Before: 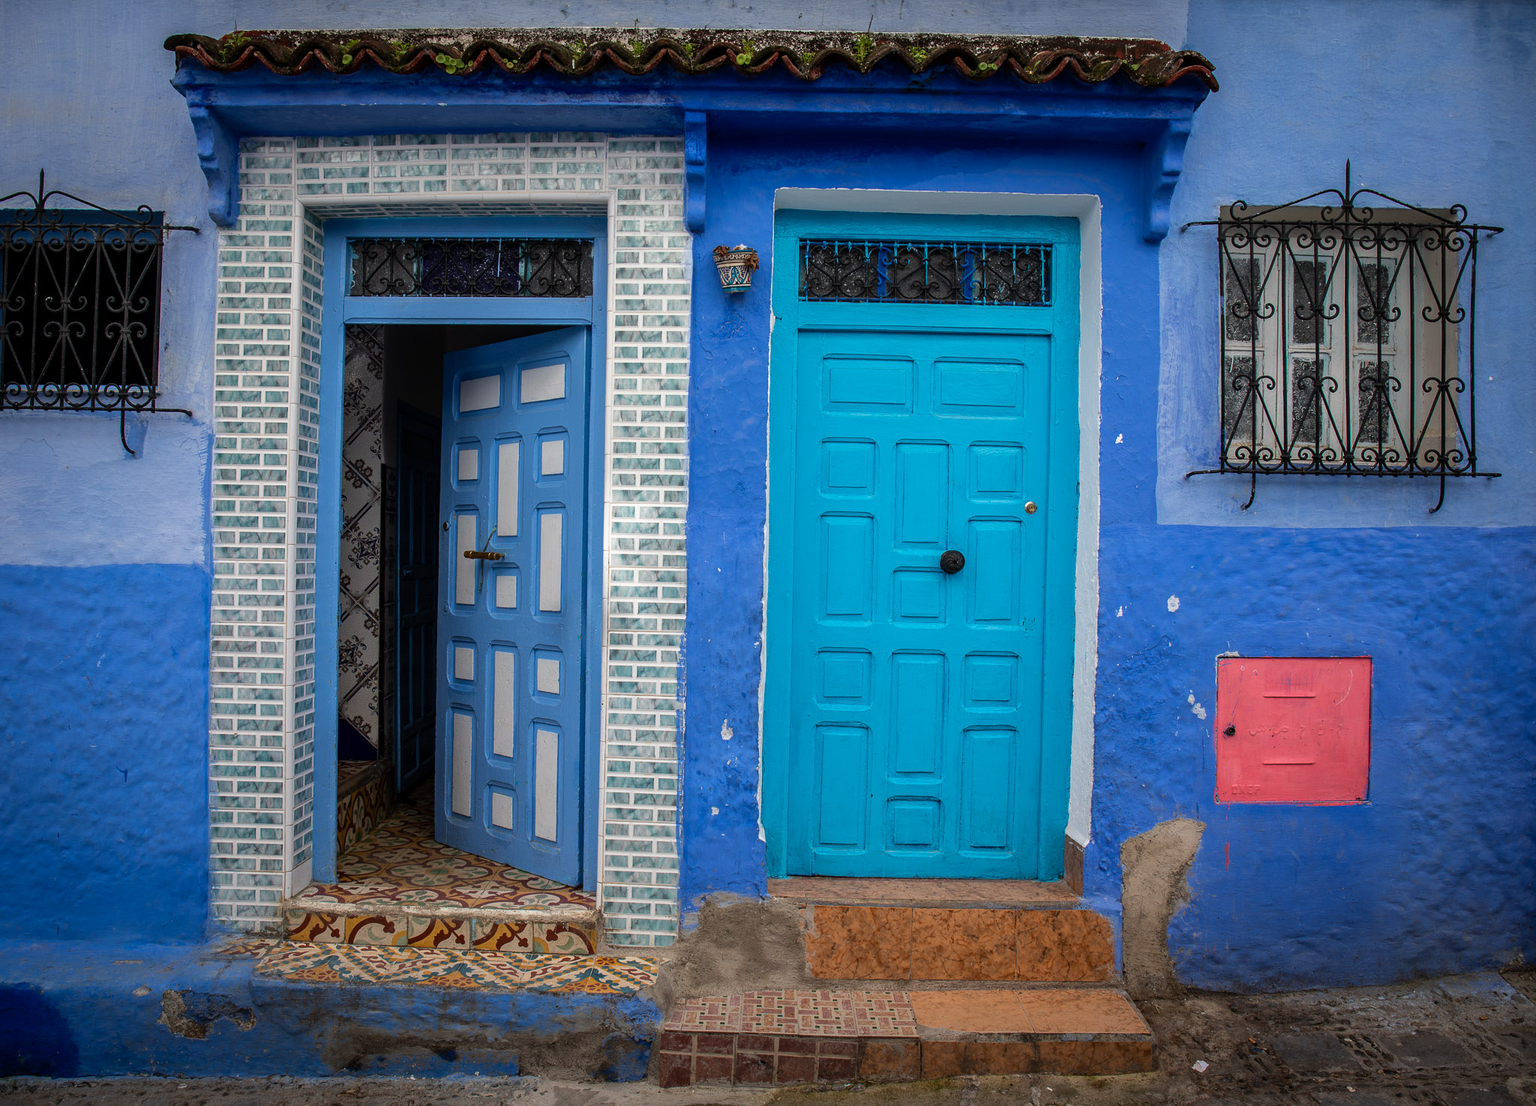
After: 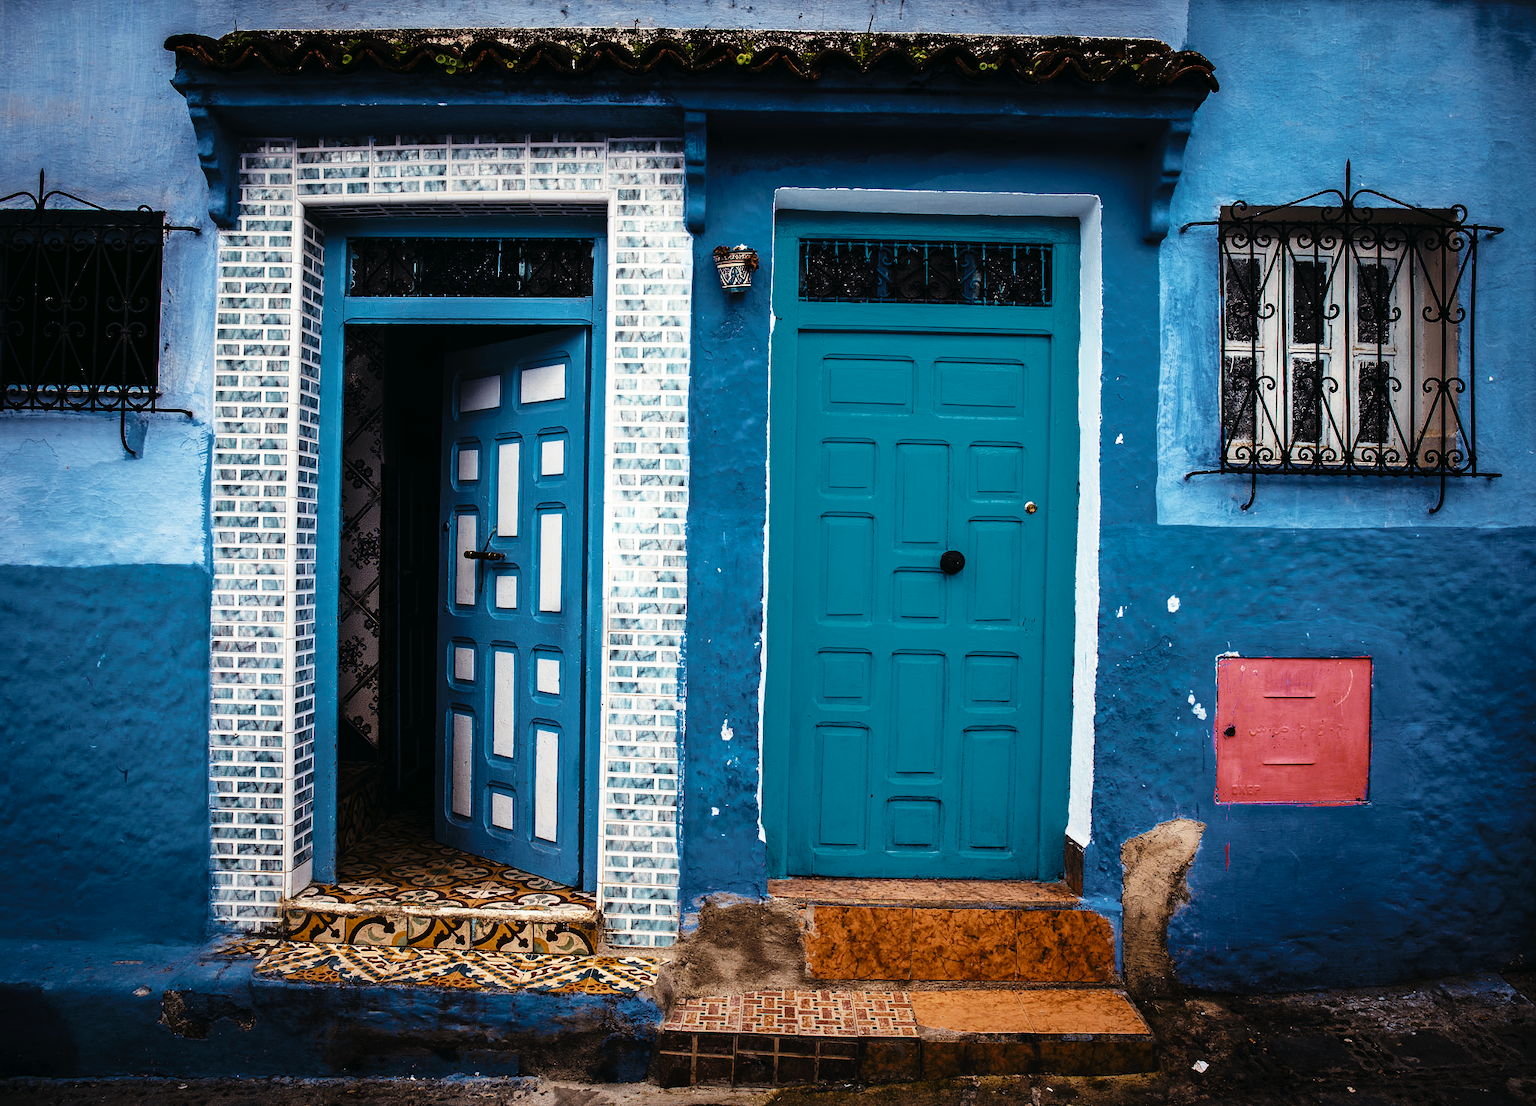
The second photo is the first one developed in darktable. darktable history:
tone curve: curves: ch0 [(0, 0) (0.003, 0.01) (0.011, 0.012) (0.025, 0.012) (0.044, 0.017) (0.069, 0.021) (0.1, 0.025) (0.136, 0.03) (0.177, 0.037) (0.224, 0.052) (0.277, 0.092) (0.335, 0.16) (0.399, 0.3) (0.468, 0.463) (0.543, 0.639) (0.623, 0.796) (0.709, 0.904) (0.801, 0.962) (0.898, 0.988) (1, 1)], preserve colors none
color look up table: target L [94.17, 70.09, 66.22, 53.24, 56.07, 75.58, 85.92, 43.5, 60.96, 60.41, 56.18, 43.93, 33.47, 37.82, 8.328, 200, 77.21, 64, 70.01, 59.03, 53.54, 40.66, 48.97, 43.04, 33.53, 26.96, 13.86, 85.17, 75.78, 67.75, 54.15, 59.45, 42.67, 51.79, 43.64, 46.9, 40.93, 41.57, 36.72, 33.98, 29.5, 33.39, 25.33, 21.76, 3.943, 51.36, 73.77, 49.17, 35.71], target a [-3.984, -6.162, 2.667, -13.8, -19.78, -20.06, -5.573, -16.39, -16.84, -2.585, -0.068, -10.38, -14.33, -7.083, -9.051, 0, 5.397, 3.509, 12.34, 11.41, 22.57, 24.17, 17.46, 13.11, 14.26, 4.563, 0.959, 3.333, 16.72, 9.432, 25.57, -9.468, 29.59, -8.816, 29.93, 6.572, -5.208, 23.27, 22.85, -0.982, 20.64, -2.207, 21.09, -4.948, -2.181, -12, -14.42, -10.46, -6.392], target b [22.93, 31.66, 39.74, -9.82, -1.966, -7.957, 14.51, 11.71, 10.31, 27.51, 5.857, -4.449, 6.143, 22.6, 0.92, 0, 18.99, 37.5, 3.605, 33.07, -1.417, 27.16, 16.41, 25.19, 28.24, 35.59, 0.348, -0.094, -12.93, -8.817, -14.52, -20.27, -16.21, -17.9, -21.95, -9.459, -11.46, 1.133, -6.544, -12.47, -24.73, -11.68, -18.8, -10.15, -0.568, -10.28, -16.66, -10.64, -4.744], num patches 49
